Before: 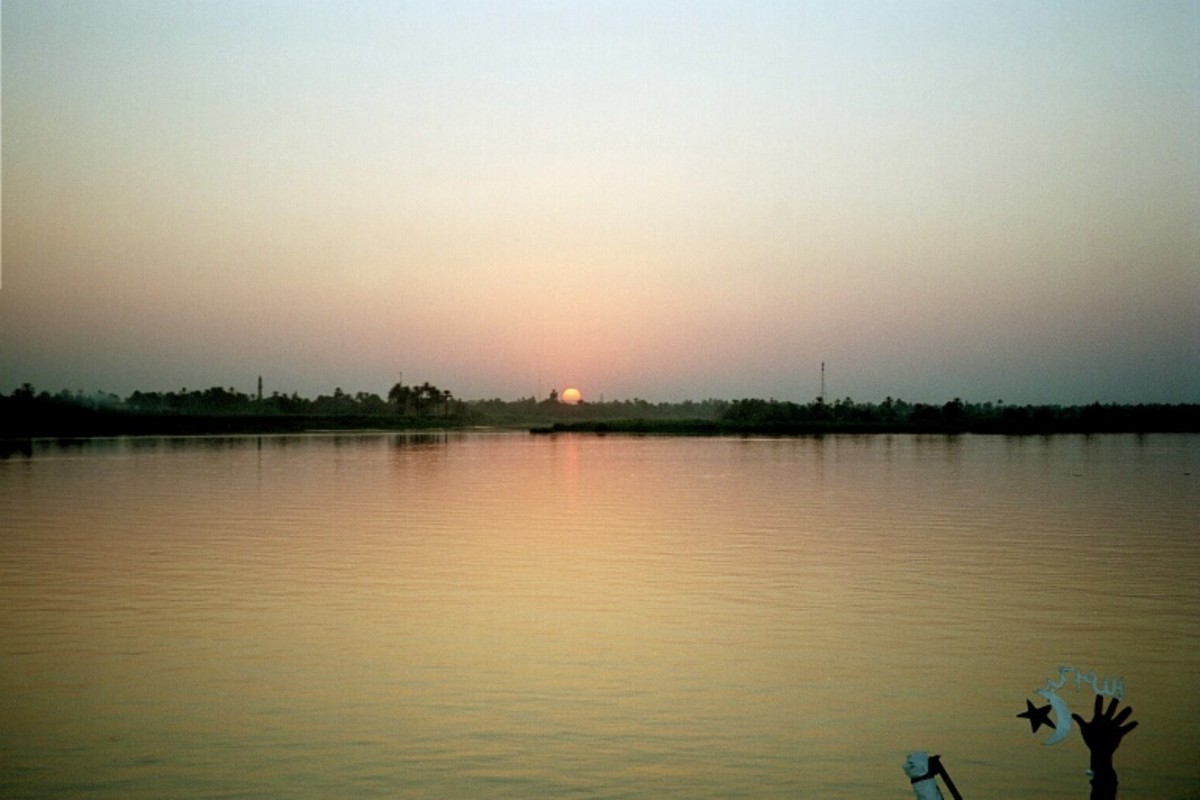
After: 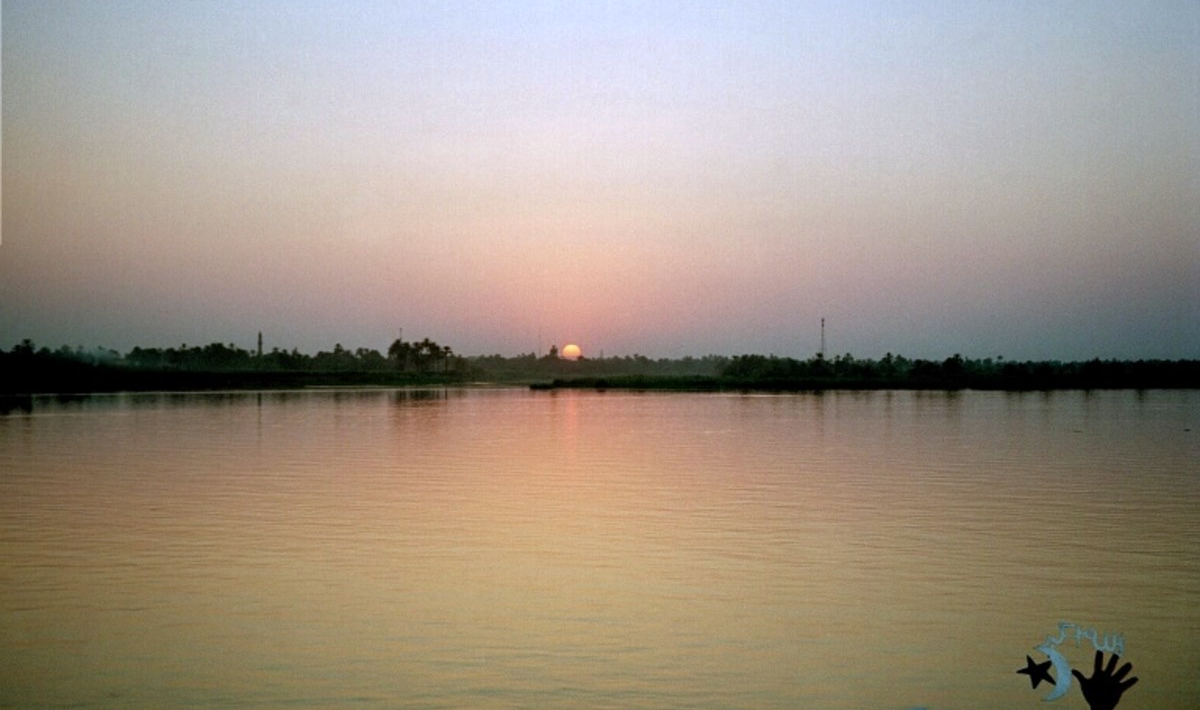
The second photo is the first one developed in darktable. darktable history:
white balance: red 1.004, blue 1.096
crop and rotate: top 5.609%, bottom 5.609%
shadows and highlights: soften with gaussian
